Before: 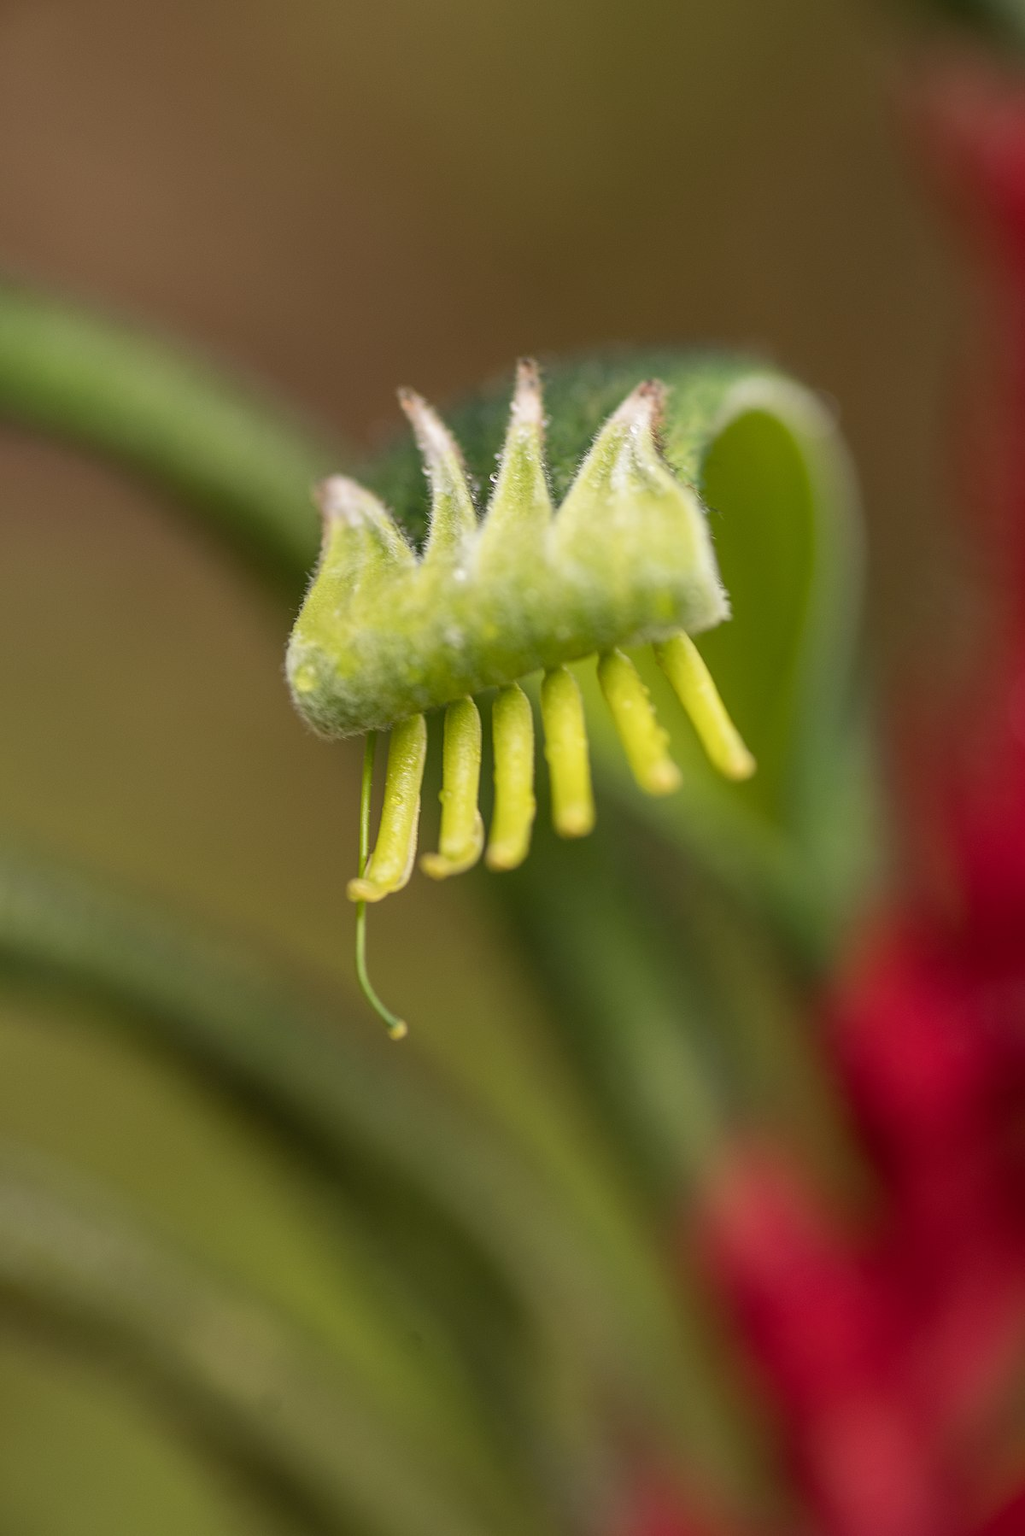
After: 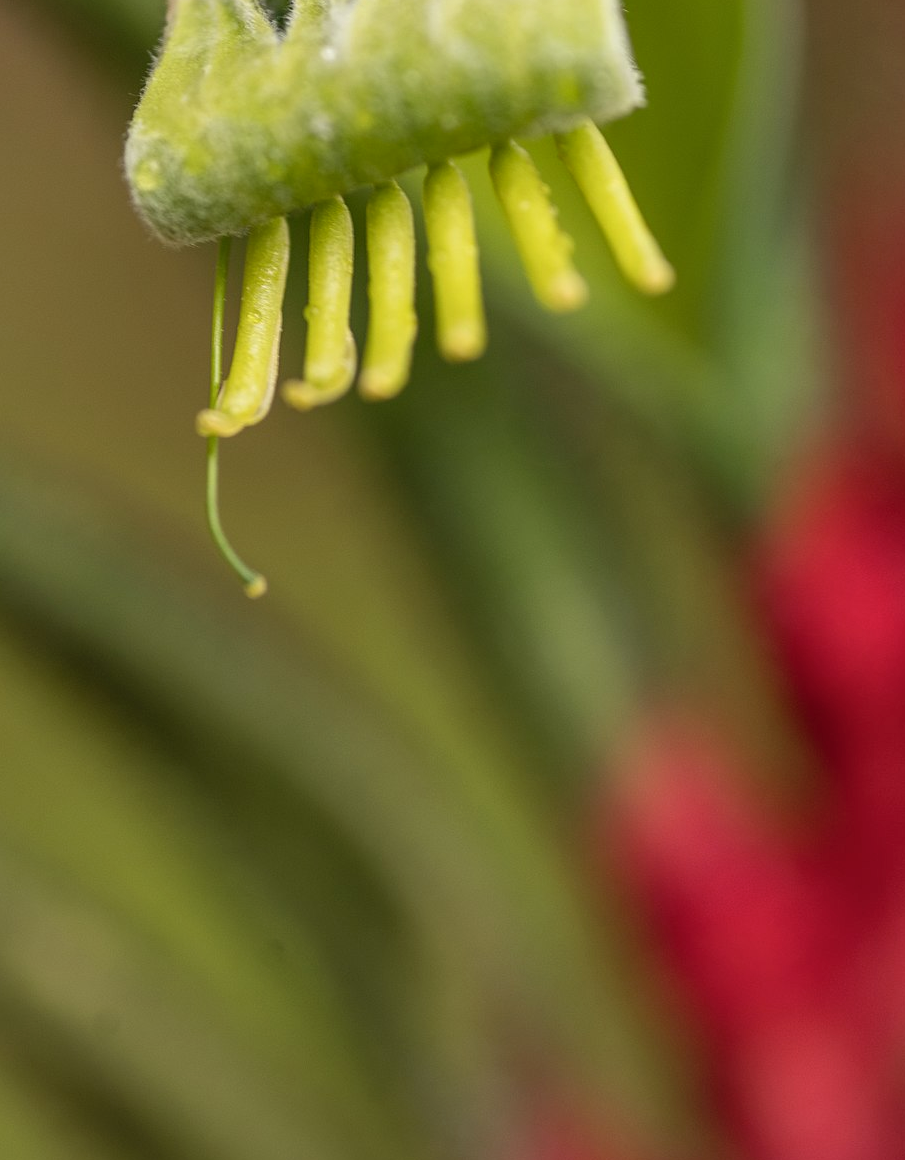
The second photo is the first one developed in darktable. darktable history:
crop and rotate: left 17.51%, top 34.53%, right 7.07%, bottom 0.909%
shadows and highlights: shadows 52.6, soften with gaussian
